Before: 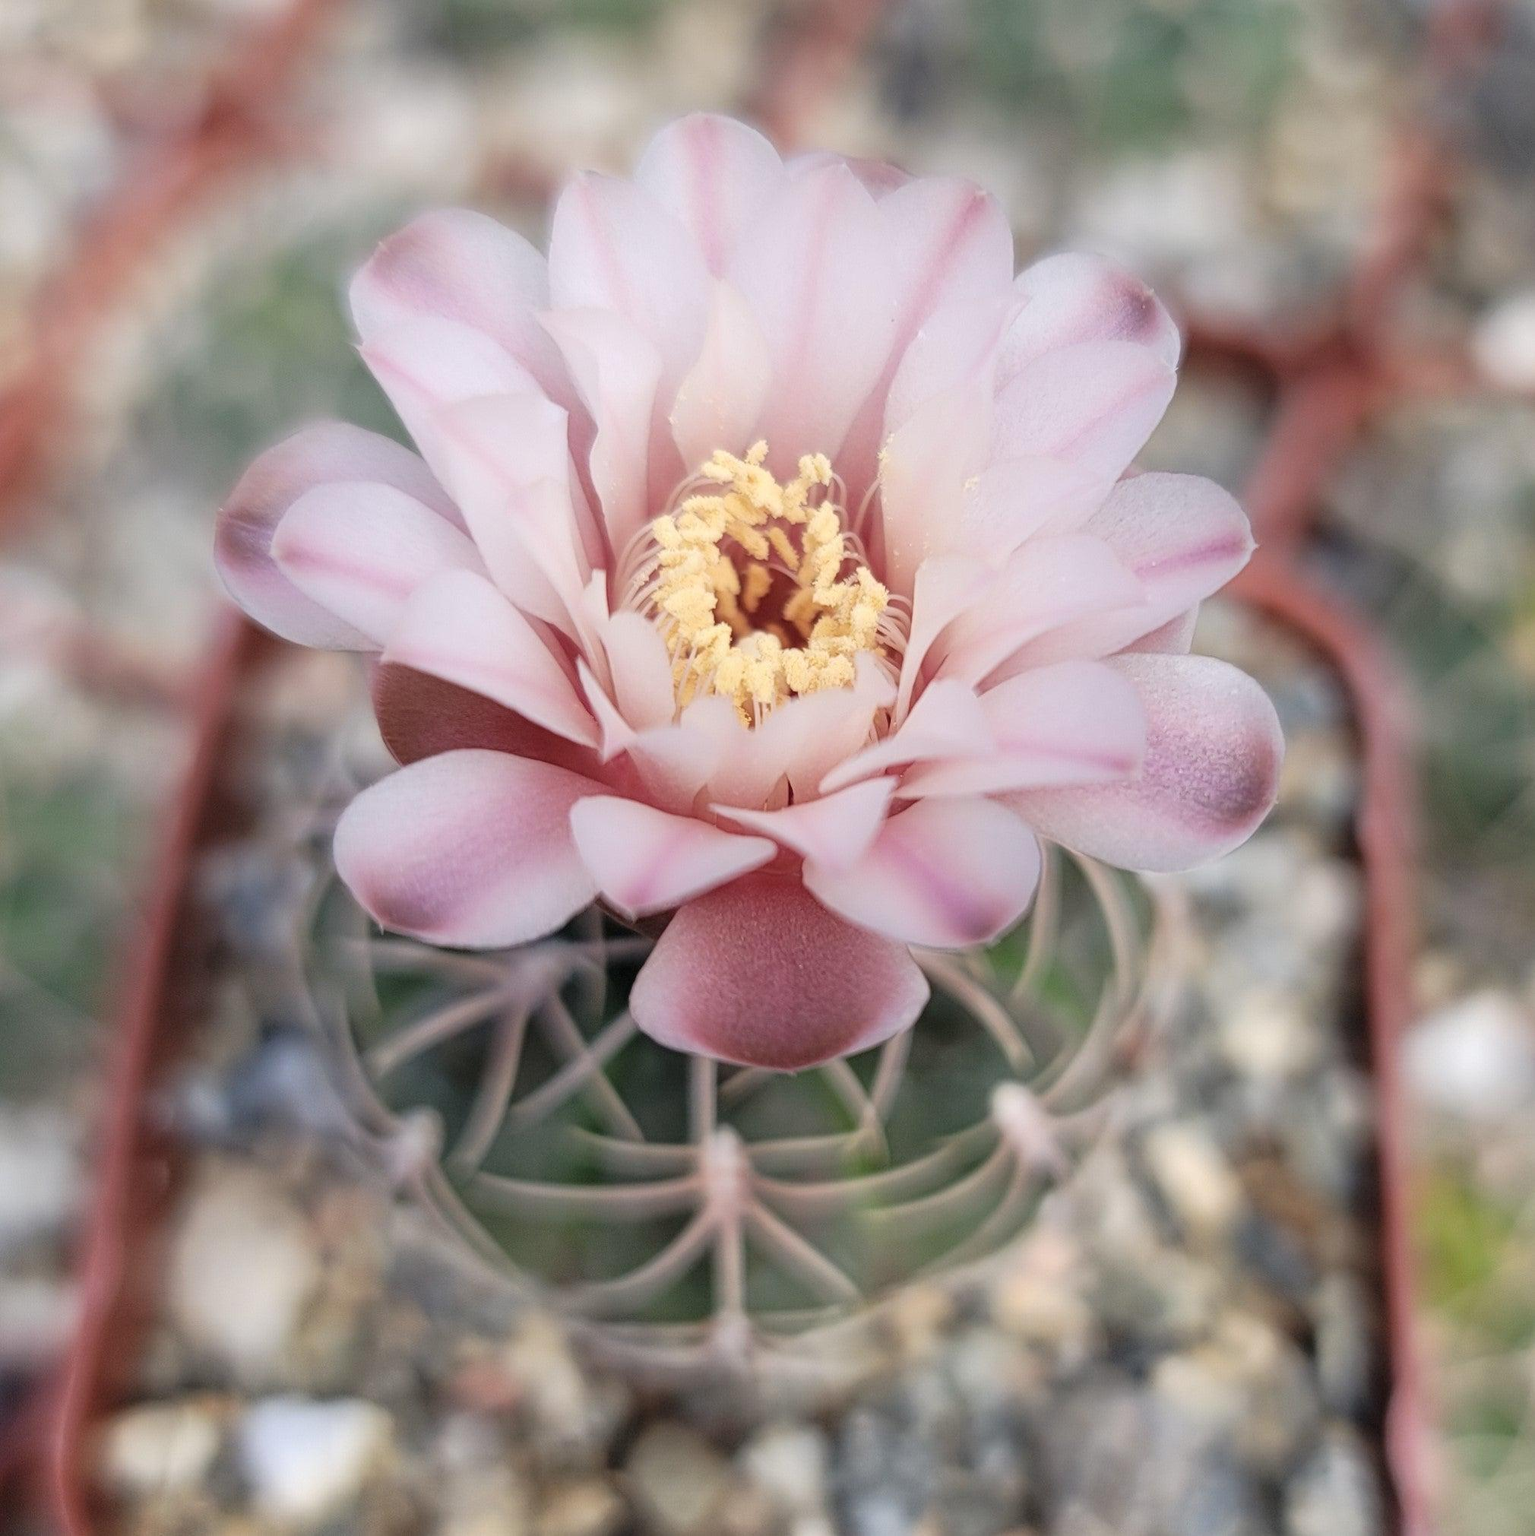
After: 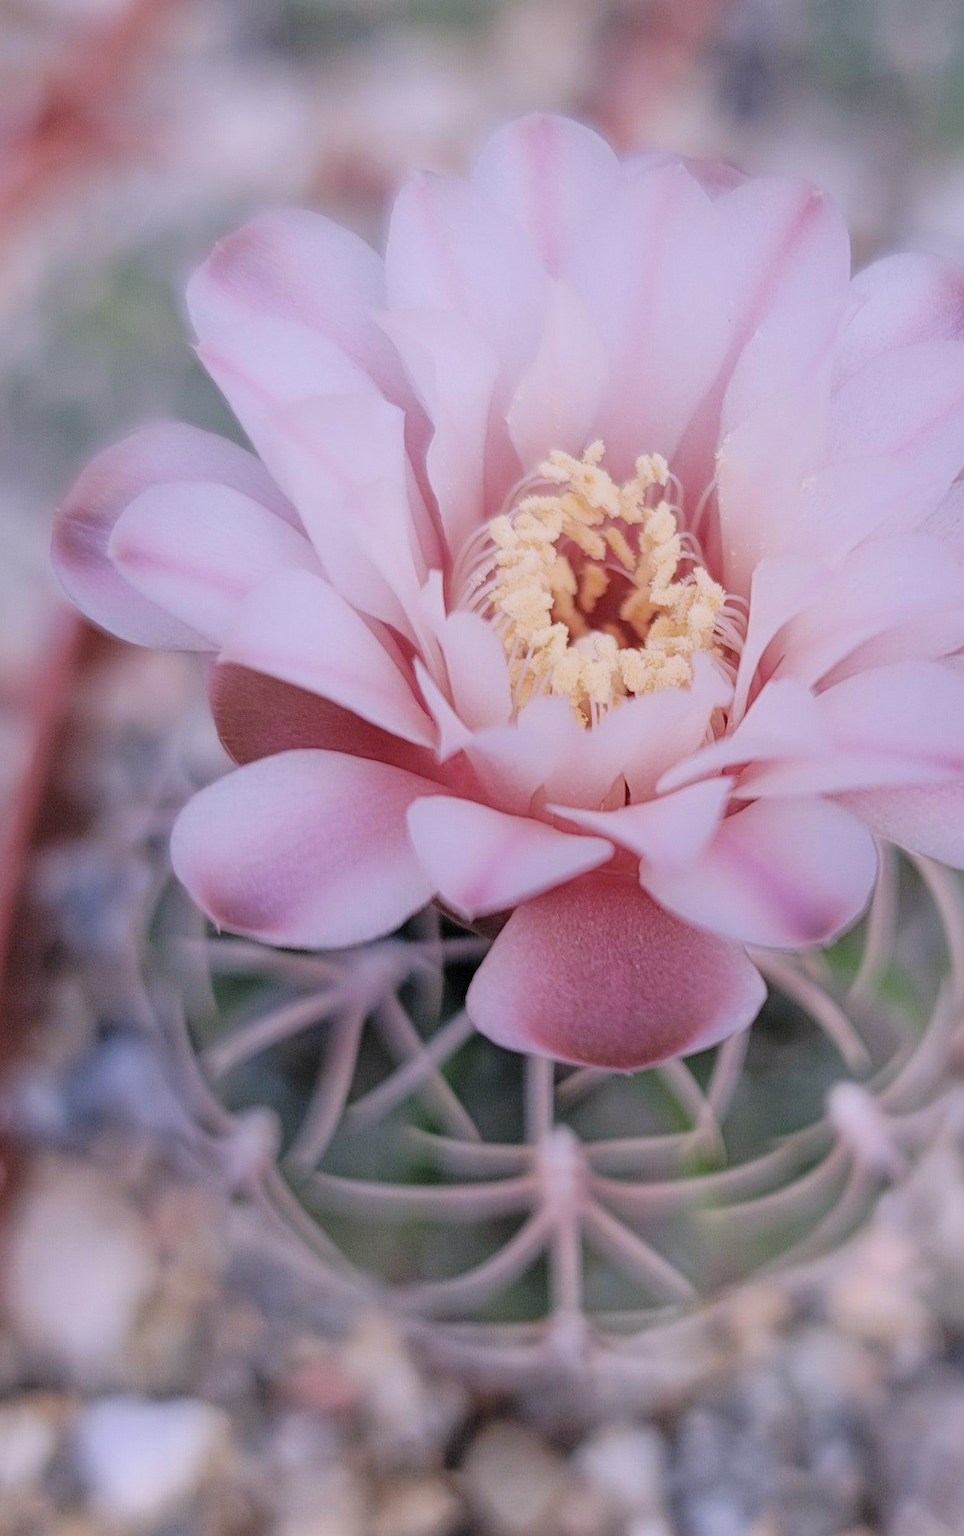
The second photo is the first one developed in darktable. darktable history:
tone equalizer: -8 EV 0.25 EV, -7 EV 0.417 EV, -6 EV 0.417 EV, -5 EV 0.25 EV, -3 EV -0.25 EV, -2 EV -0.417 EV, -1 EV -0.417 EV, +0 EV -0.25 EV, edges refinement/feathering 500, mask exposure compensation -1.57 EV, preserve details guided filter
filmic rgb: hardness 4.17
exposure: exposure 0.3 EV, compensate highlight preservation false
crop: left 10.644%, right 26.528%
grain: coarseness 0.81 ISO, strength 1.34%, mid-tones bias 0%
white balance: red 1.042, blue 1.17
